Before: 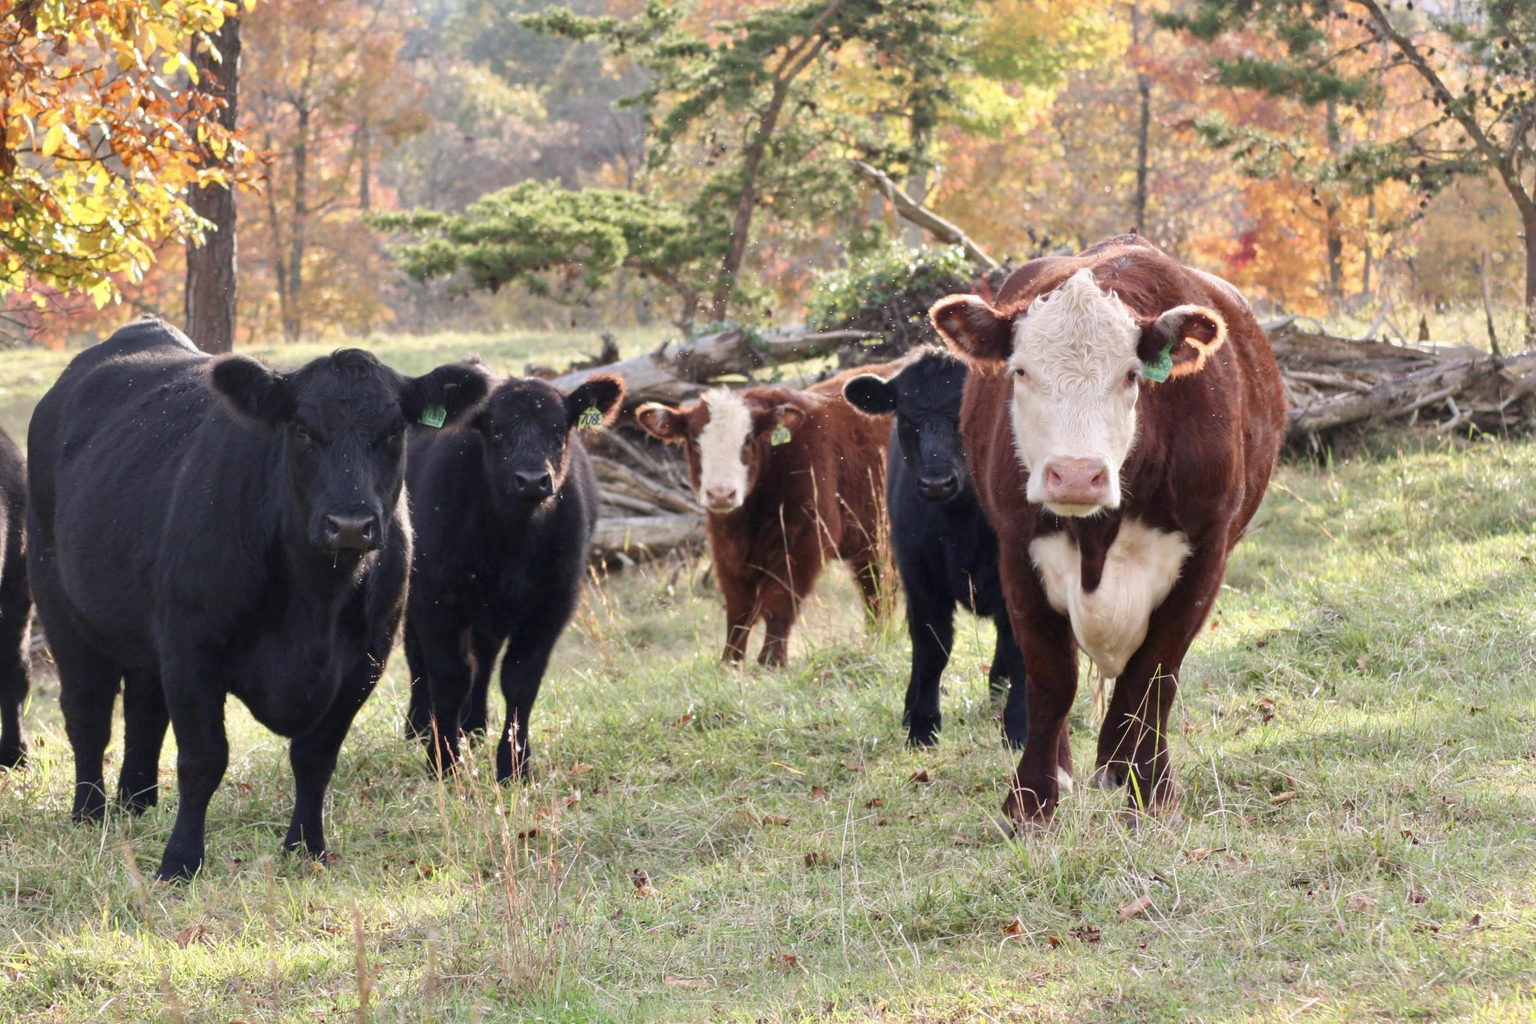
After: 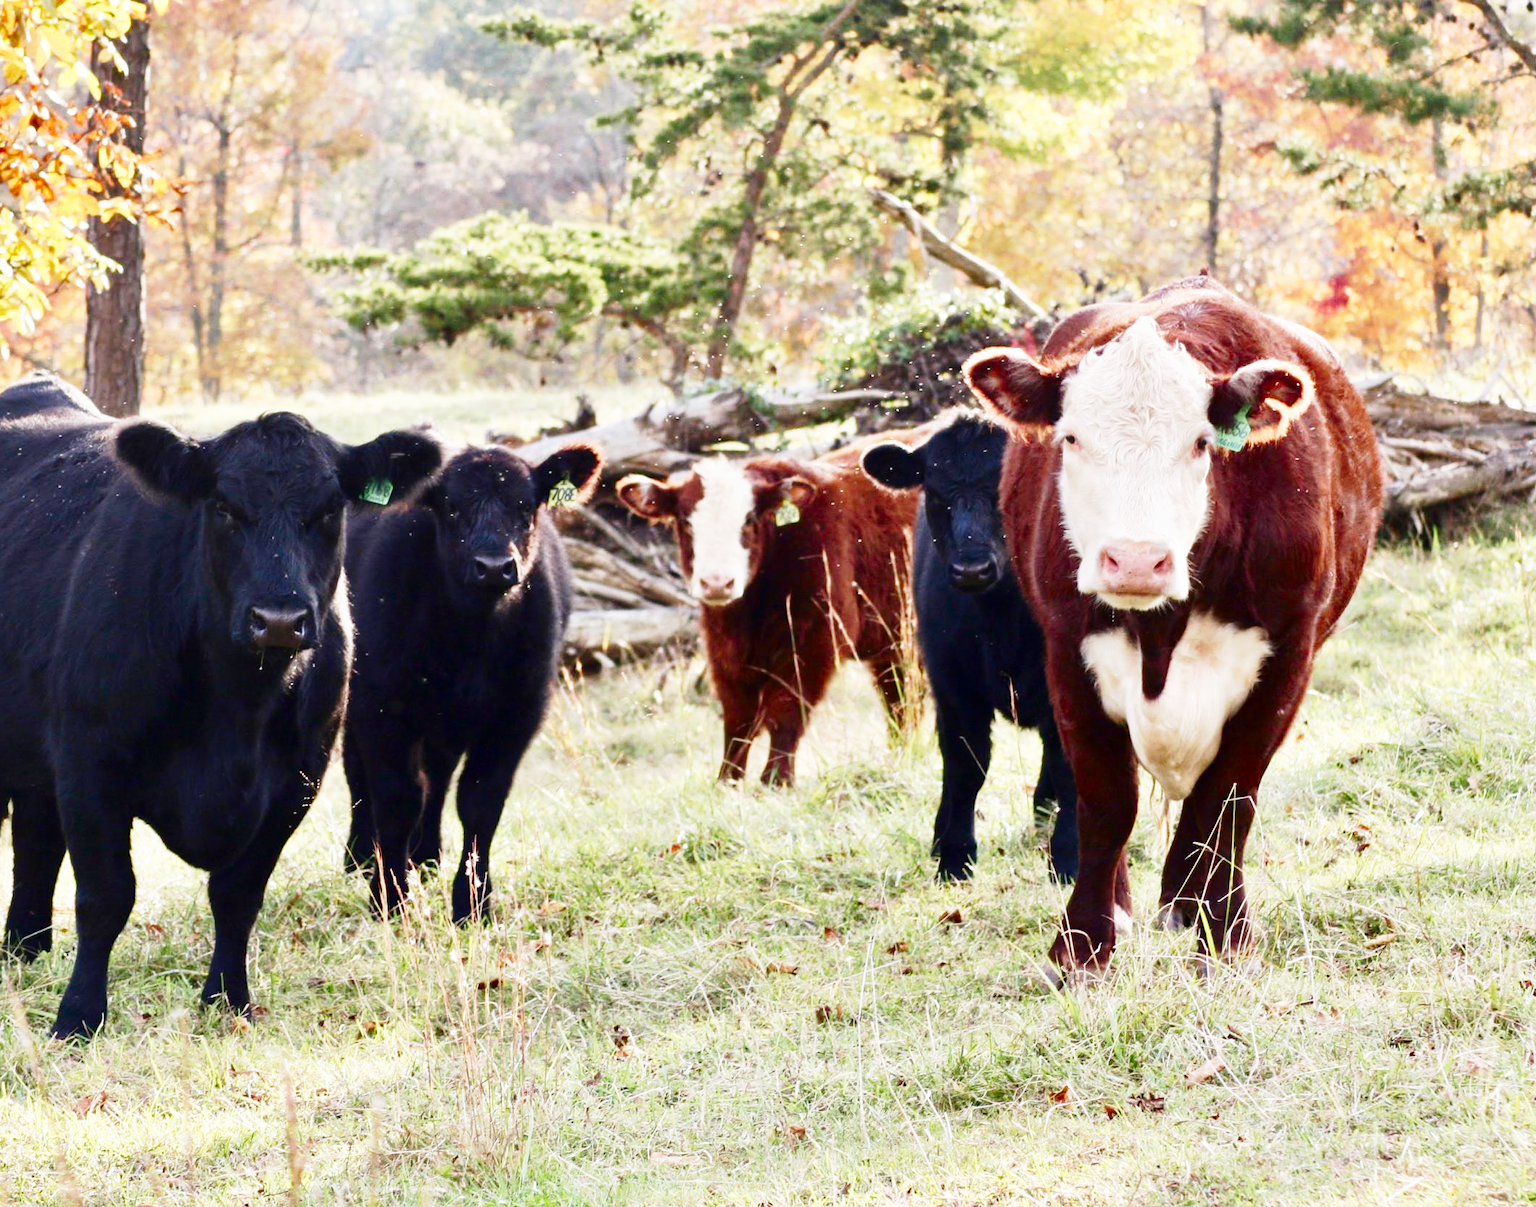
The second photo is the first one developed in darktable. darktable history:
base curve: curves: ch0 [(0, 0) (0.018, 0.026) (0.143, 0.37) (0.33, 0.731) (0.458, 0.853) (0.735, 0.965) (0.905, 0.986) (1, 1)], preserve colors none
tone equalizer: edges refinement/feathering 500, mask exposure compensation -1.57 EV, preserve details no
contrast brightness saturation: brightness -0.249, saturation 0.197
crop: left 7.432%, right 7.838%
